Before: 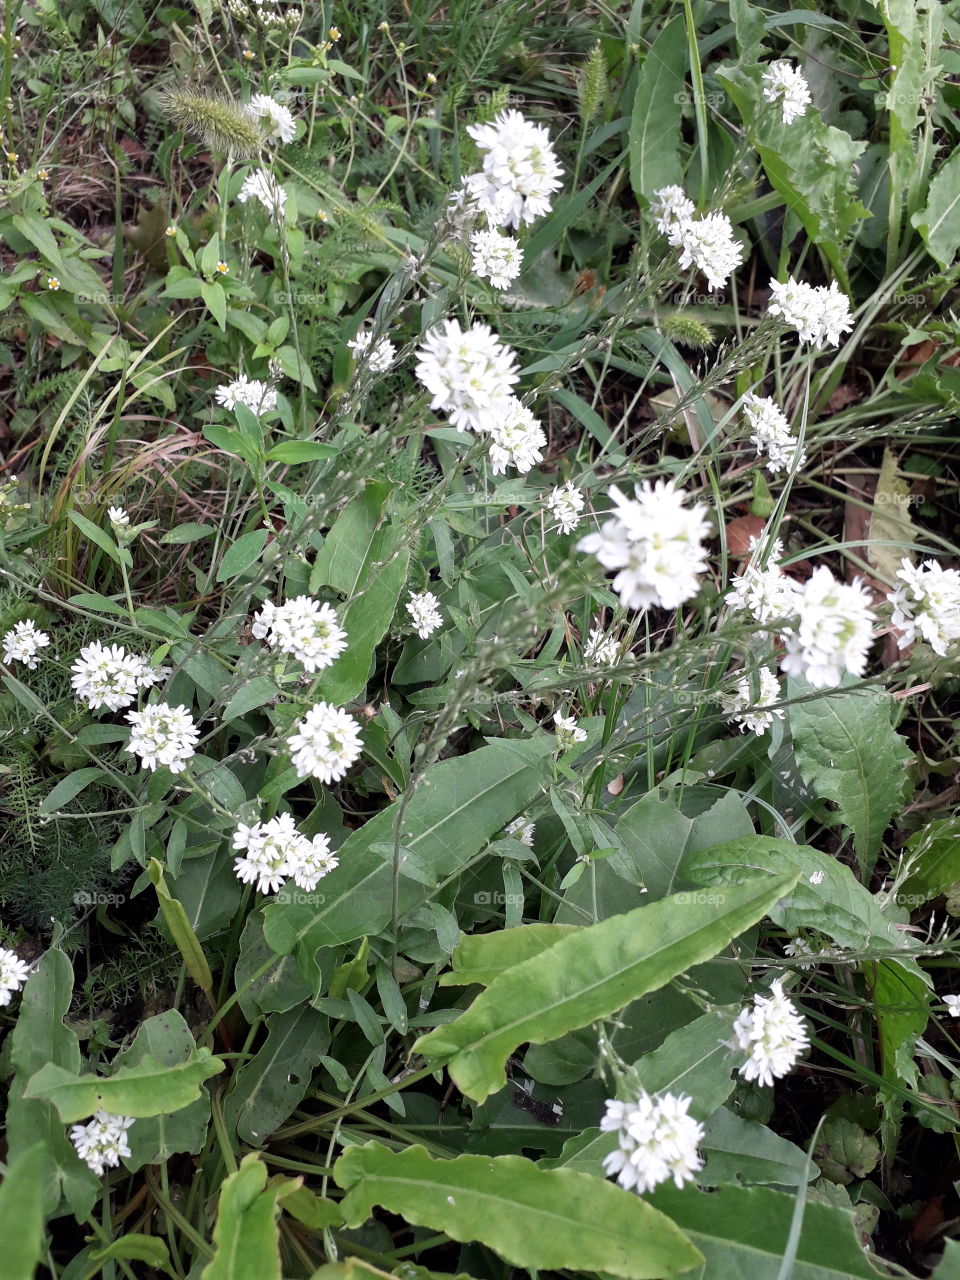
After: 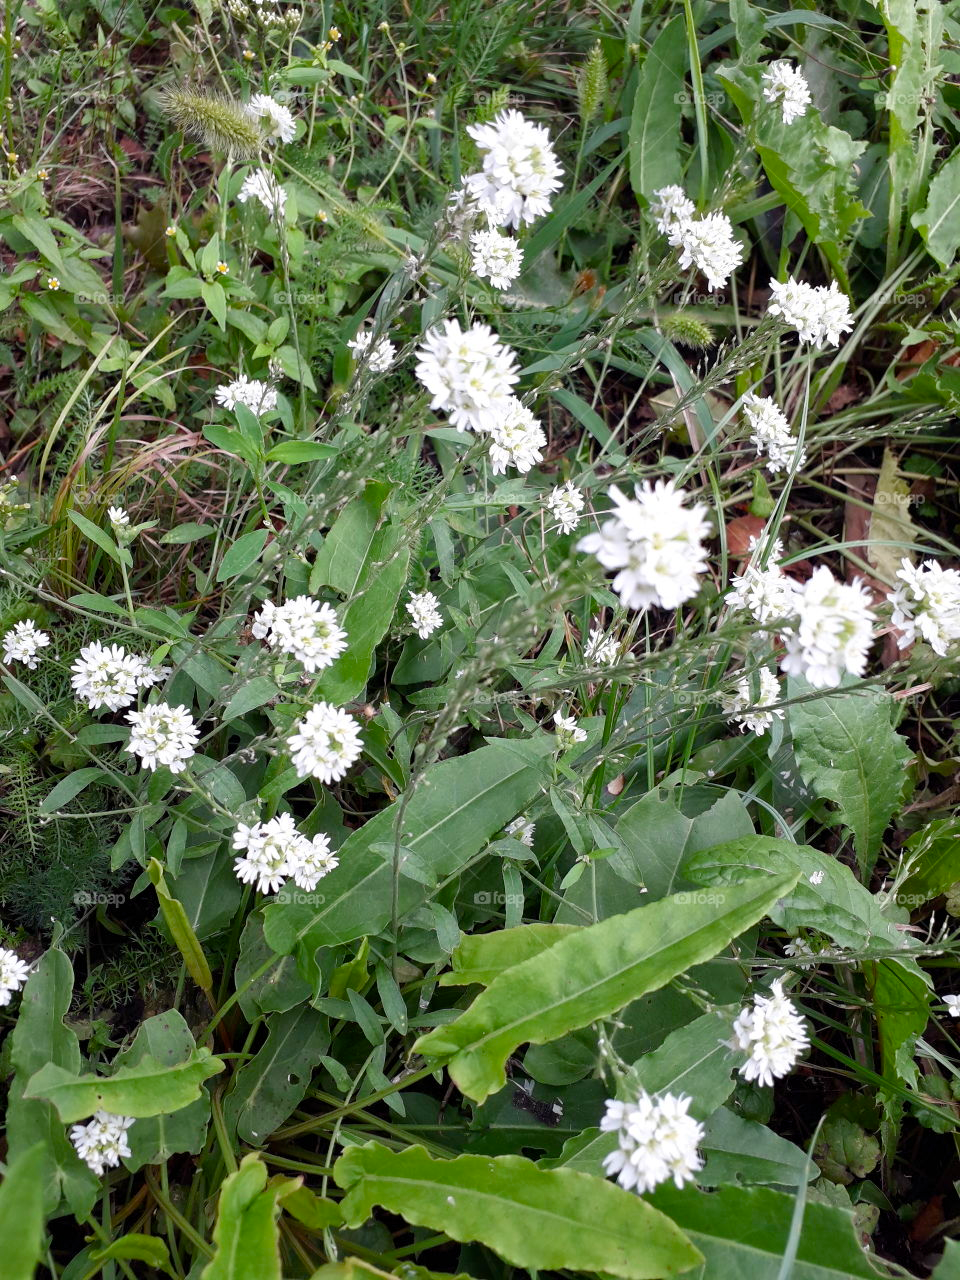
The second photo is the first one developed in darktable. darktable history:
color balance rgb: perceptual saturation grading › global saturation 21.248%, perceptual saturation grading › highlights -19.993%, perceptual saturation grading › shadows 29.329%, global vibrance 20%
